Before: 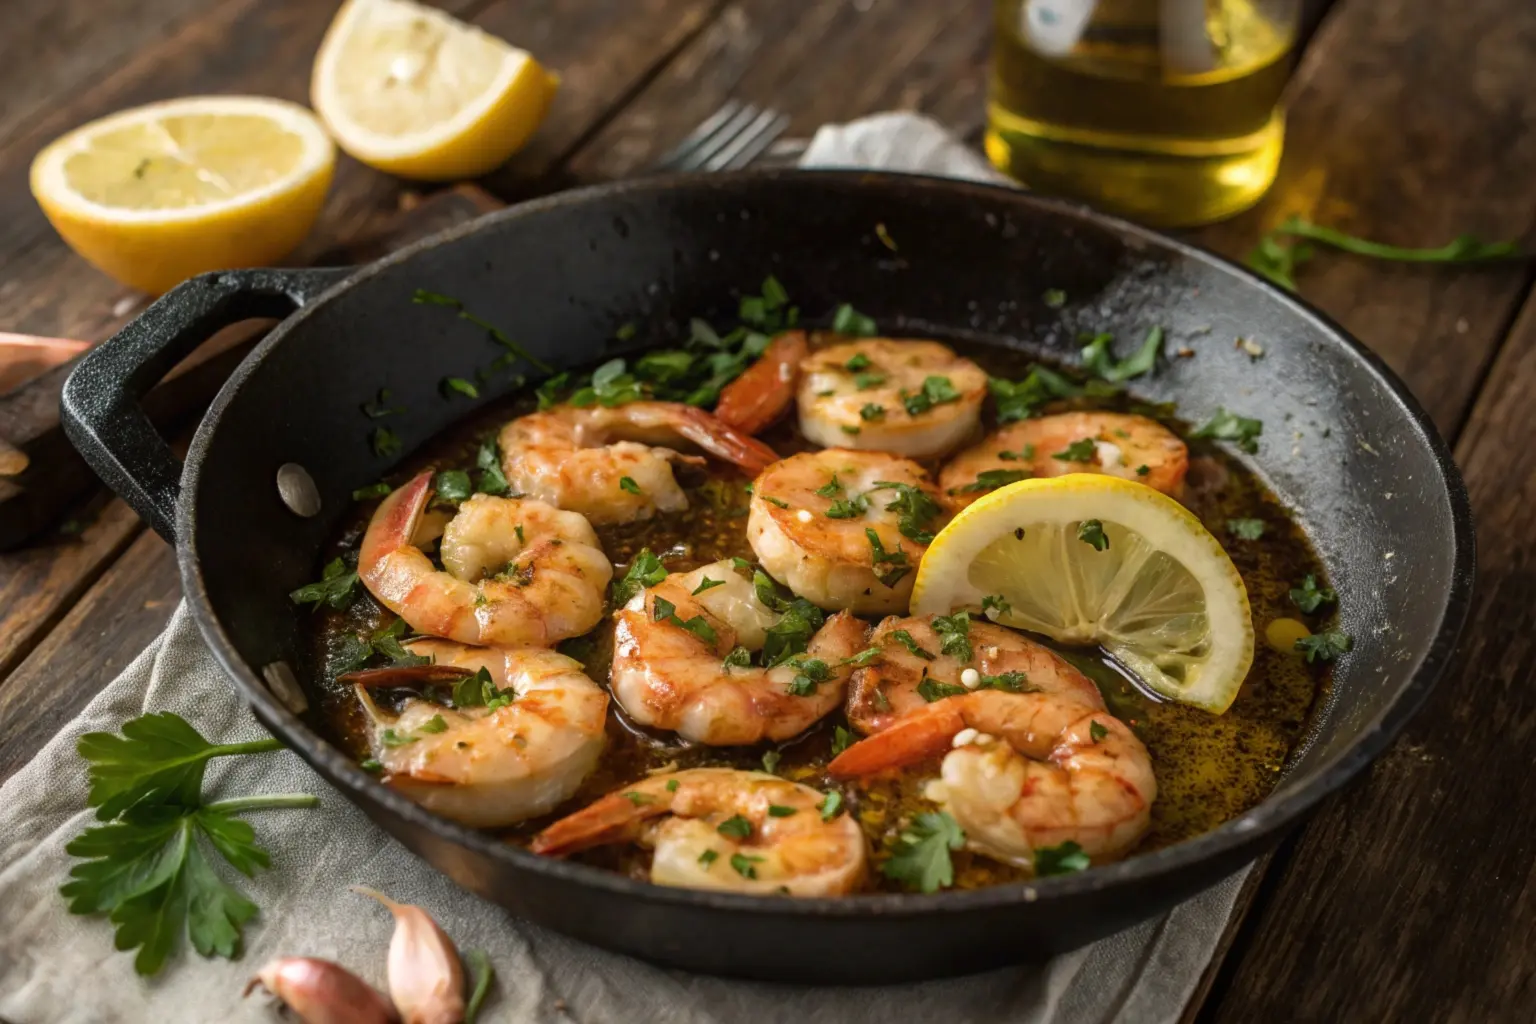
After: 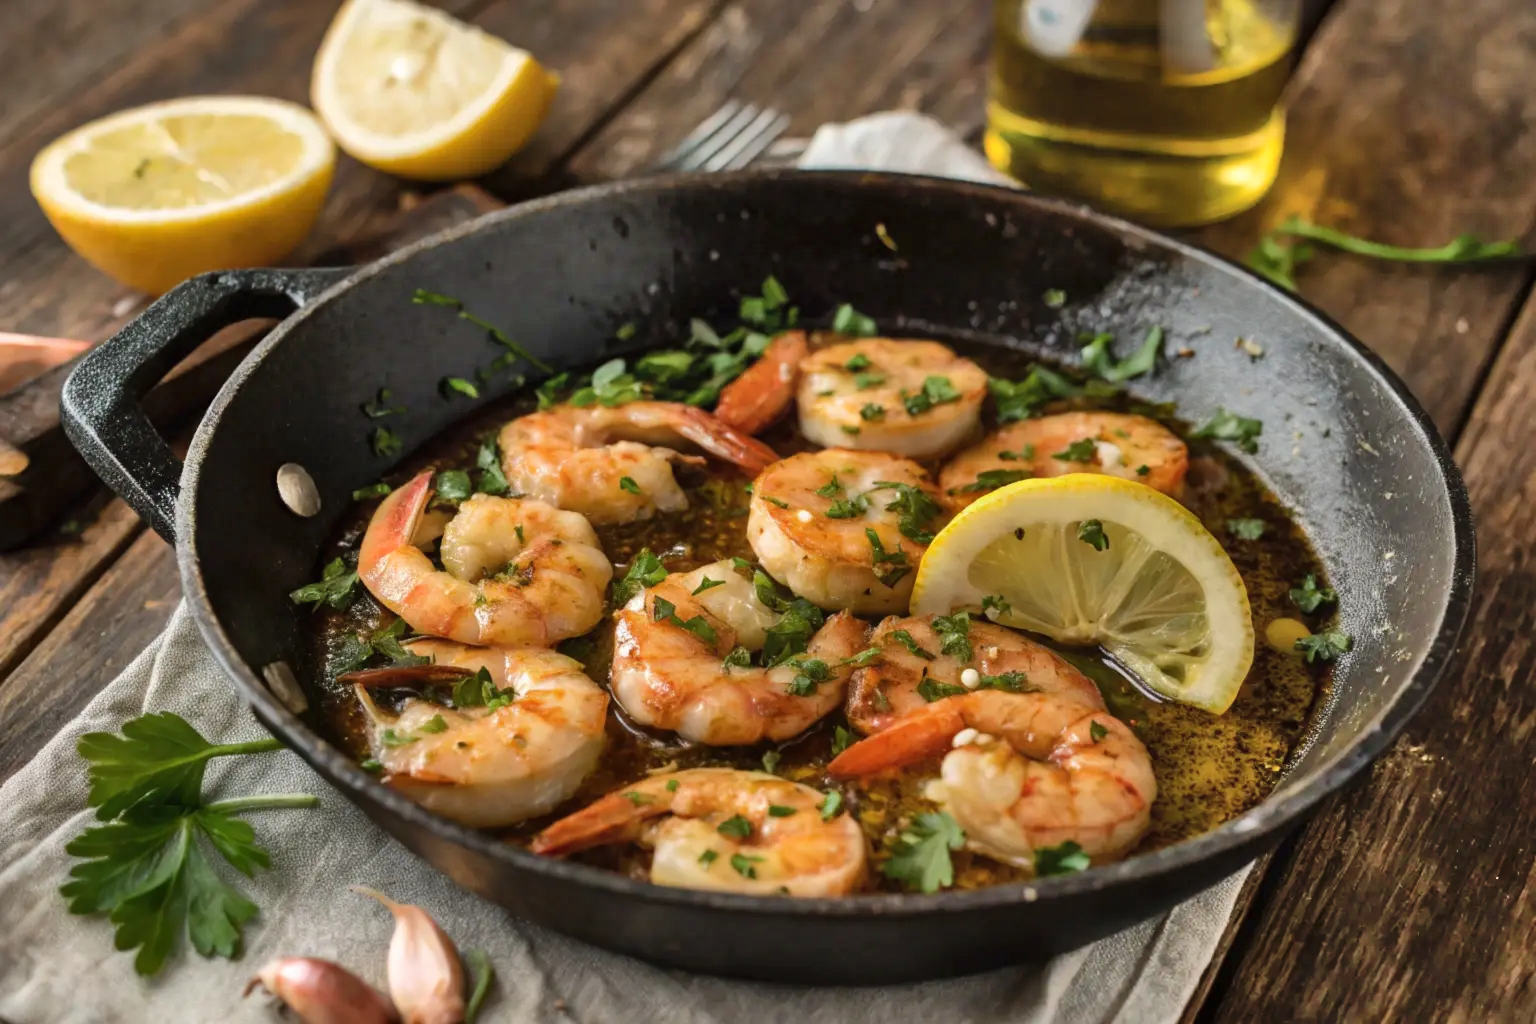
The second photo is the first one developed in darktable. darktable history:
shadows and highlights: shadows 73.84, highlights -24.89, soften with gaussian
